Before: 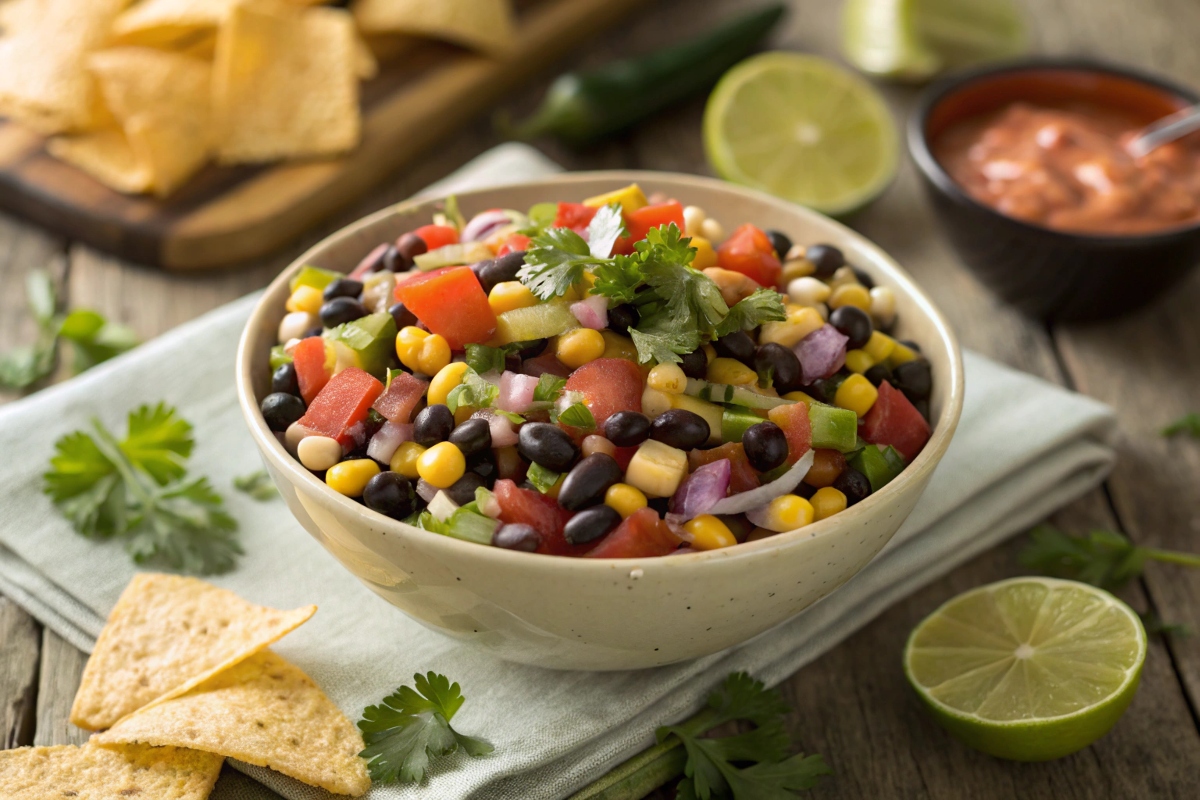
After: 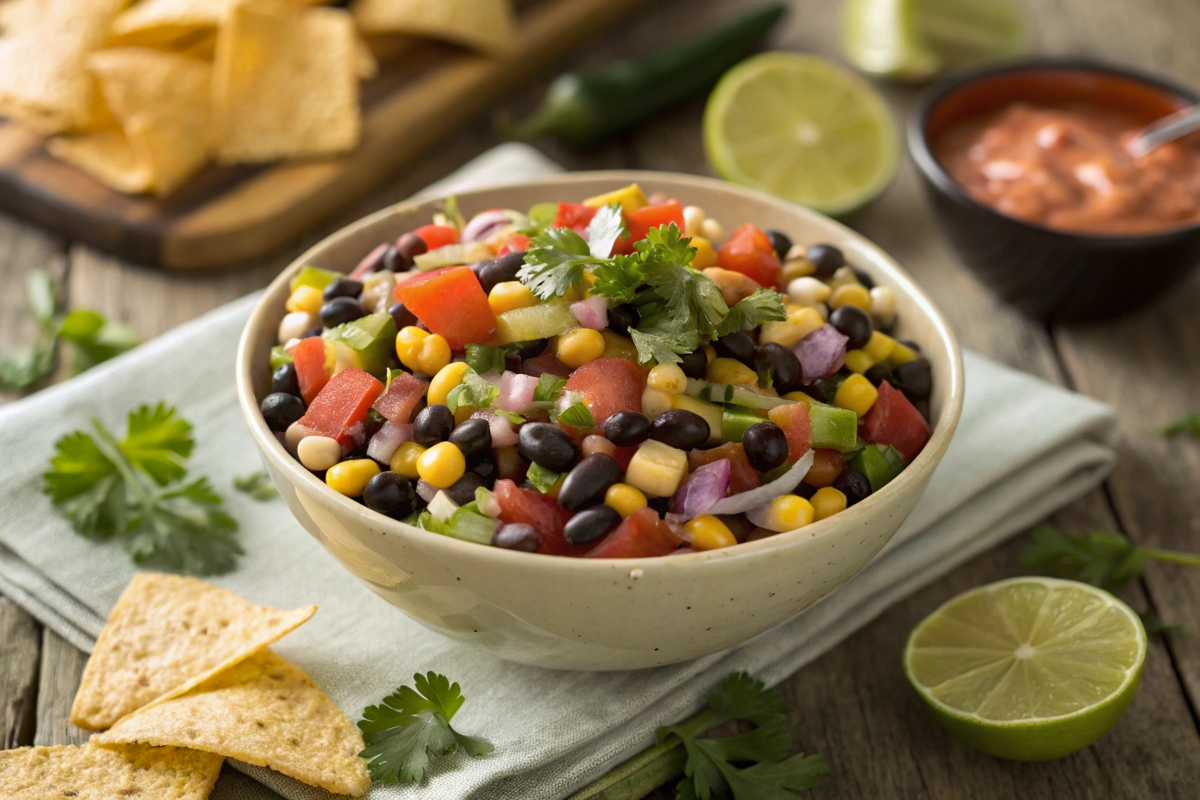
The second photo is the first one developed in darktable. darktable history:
shadows and highlights: shadows 25.01, highlights -48.17, soften with gaussian
